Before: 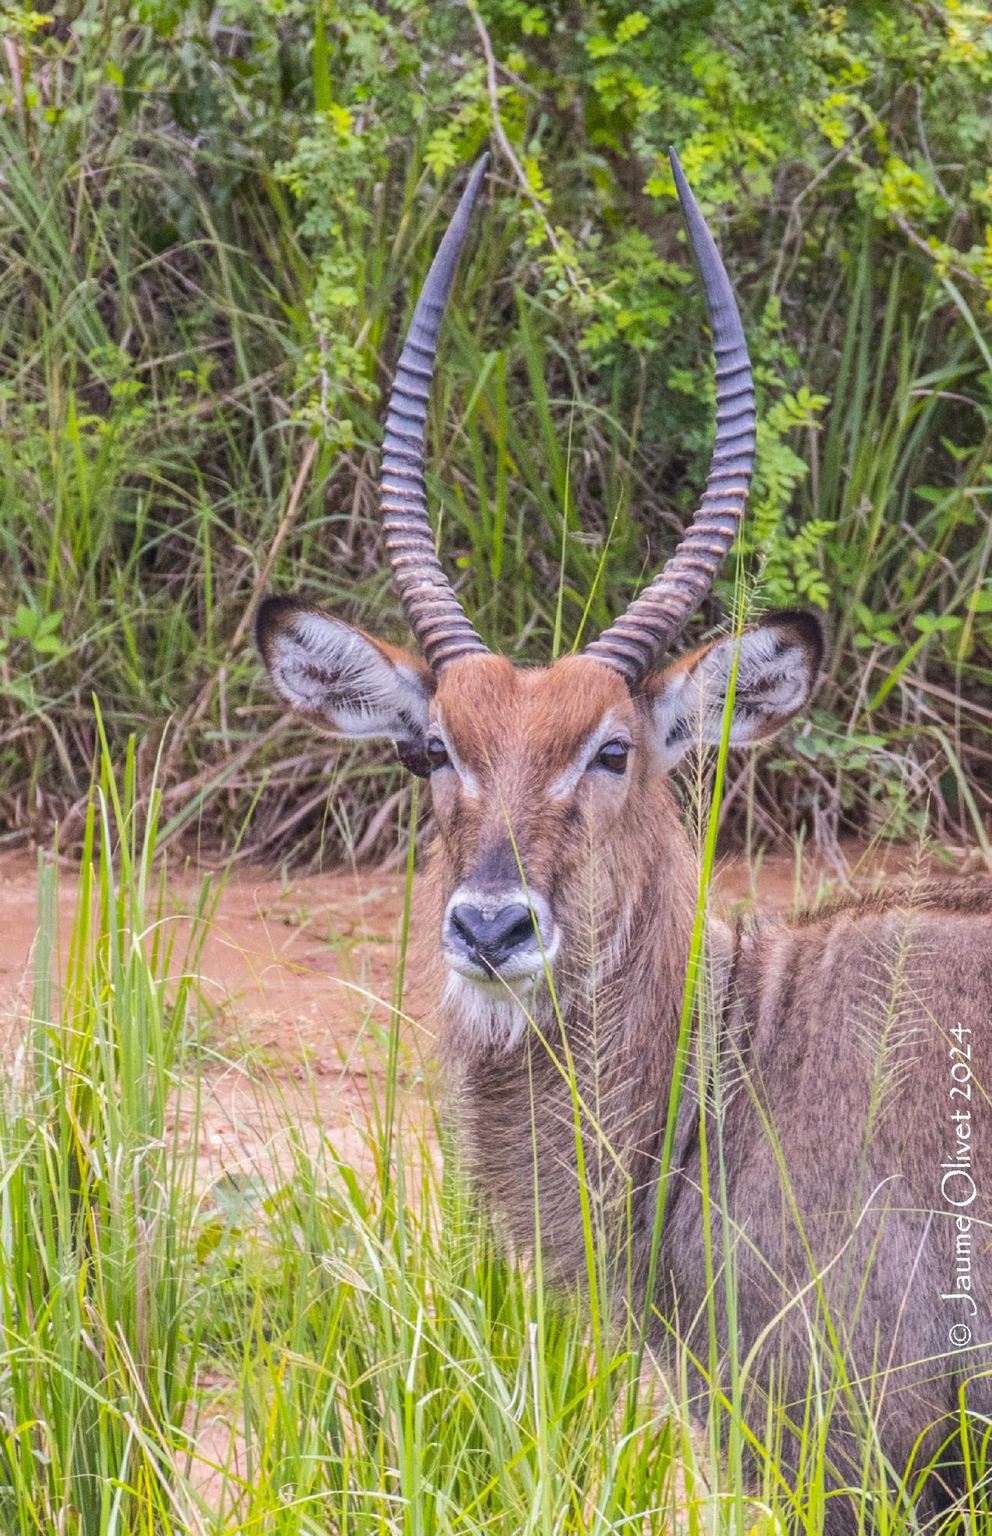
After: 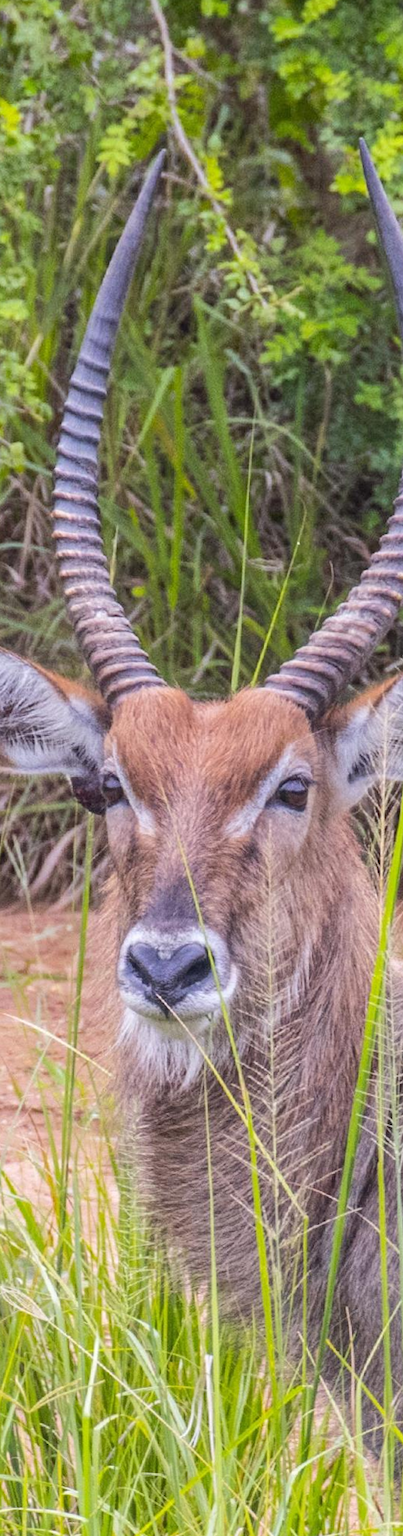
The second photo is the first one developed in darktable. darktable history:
crop: left 31.229%, right 27.105%
rotate and perspective: rotation 0.074°, lens shift (vertical) 0.096, lens shift (horizontal) -0.041, crop left 0.043, crop right 0.952, crop top 0.024, crop bottom 0.979
